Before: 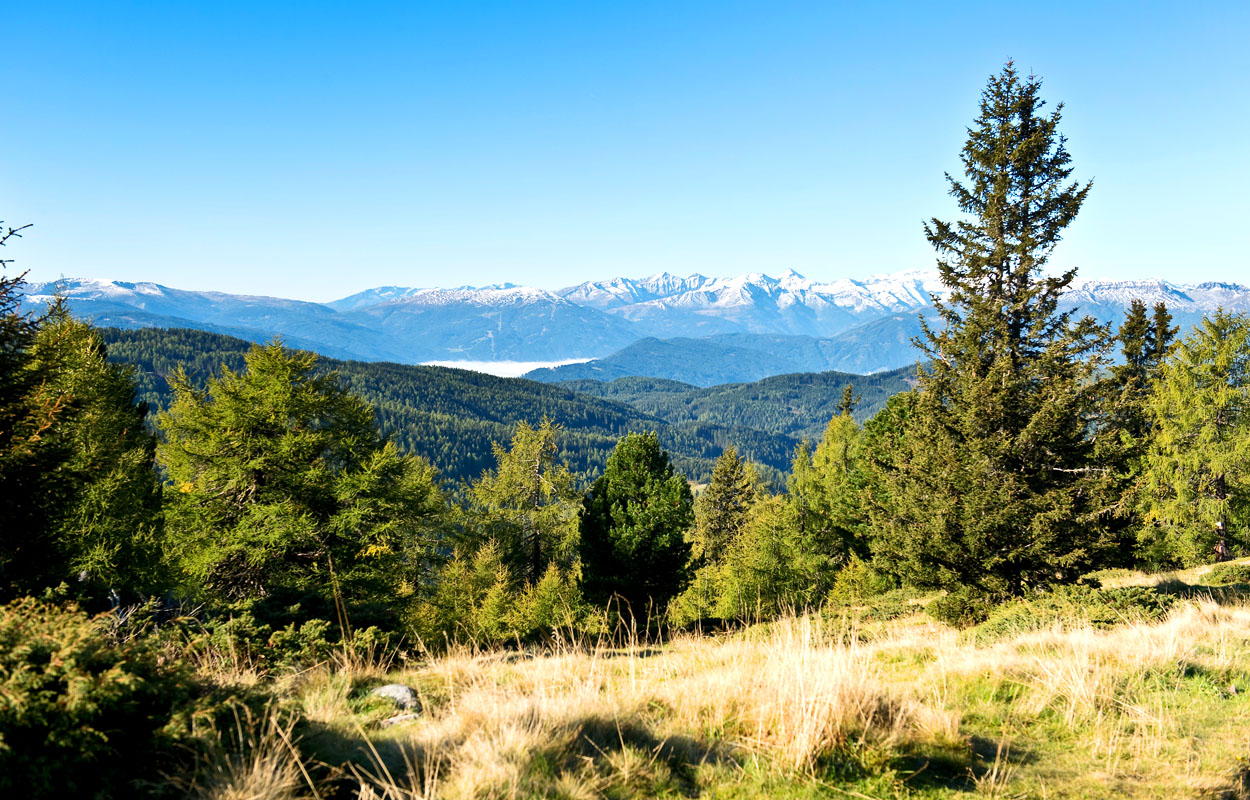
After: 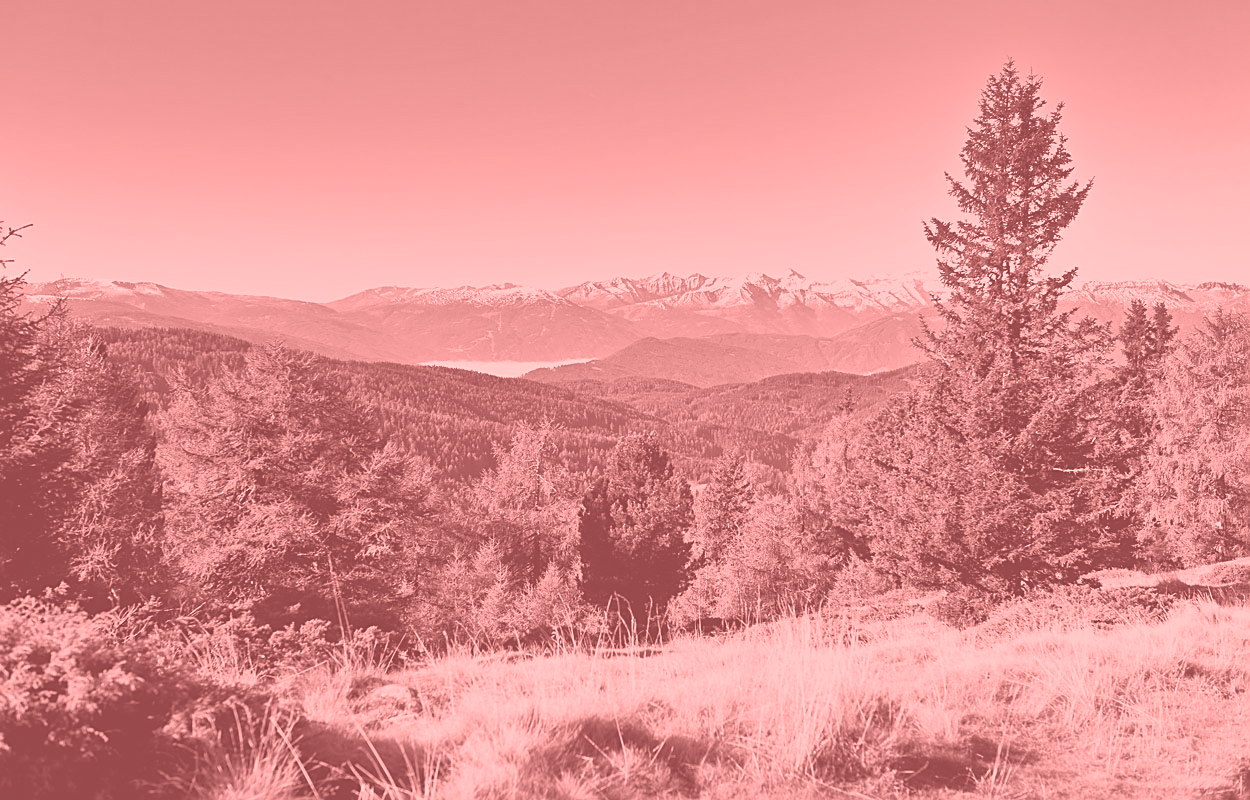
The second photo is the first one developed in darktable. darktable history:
shadows and highlights: white point adjustment -3.64, highlights -63.34, highlights color adjustment 42%, soften with gaussian
colorize: saturation 51%, source mix 50.67%, lightness 50.67%
sharpen: on, module defaults
